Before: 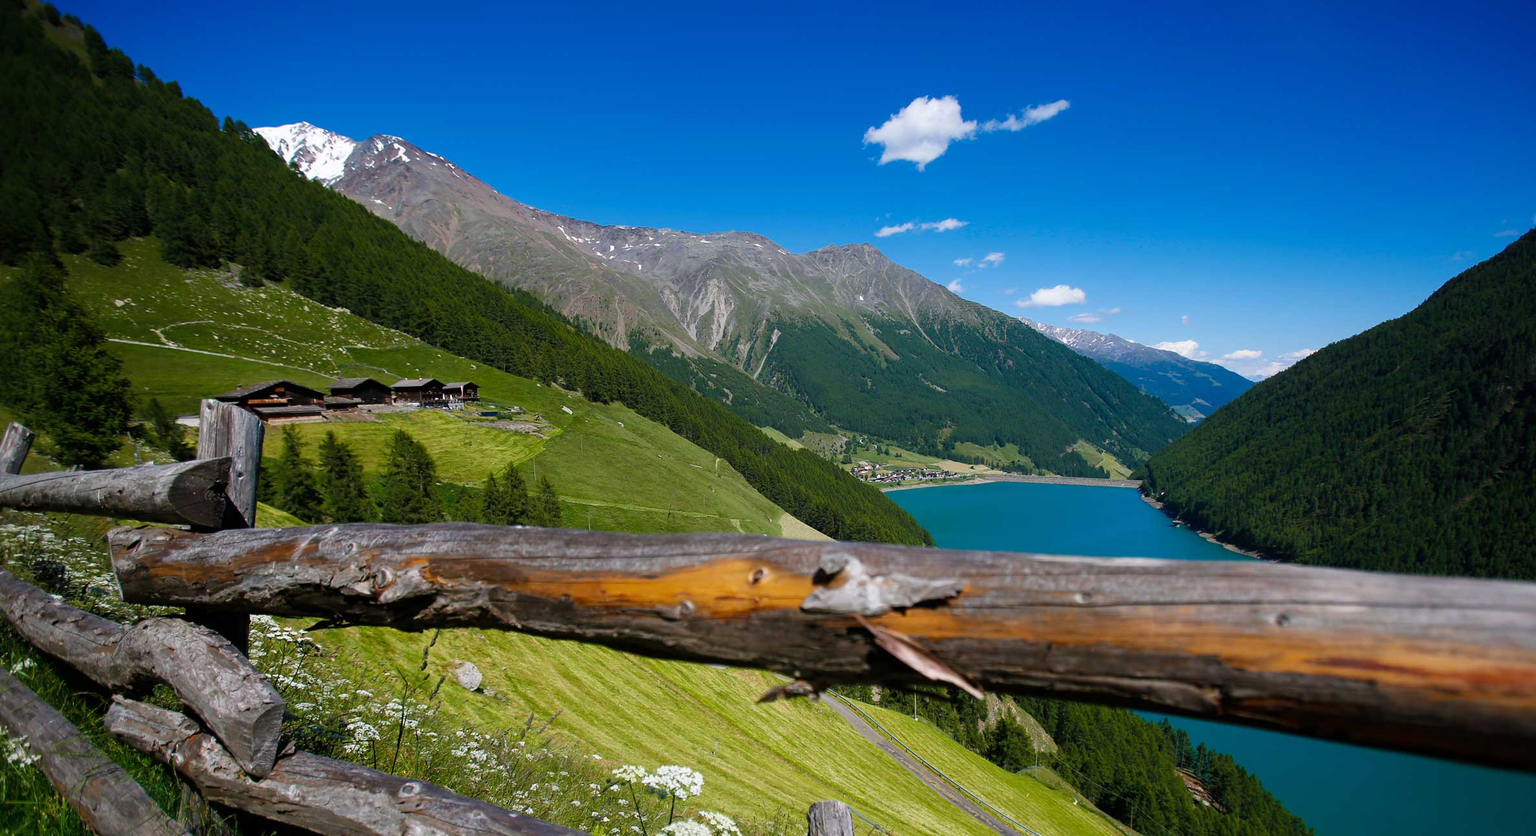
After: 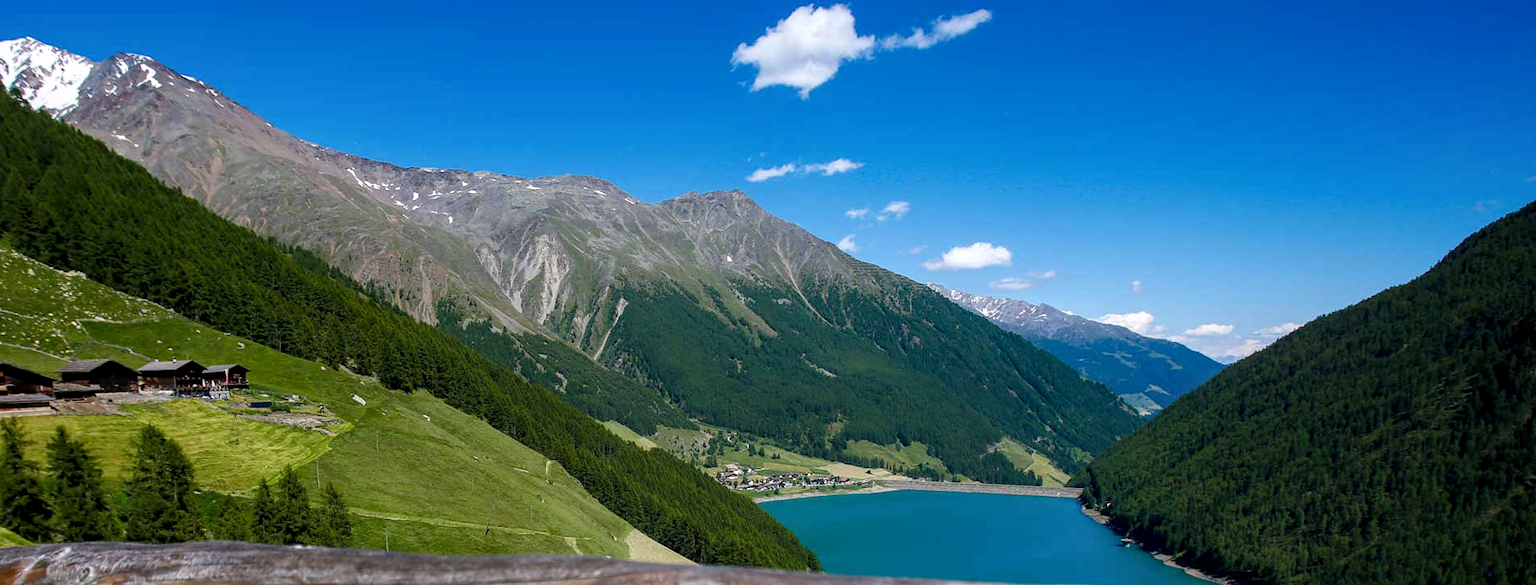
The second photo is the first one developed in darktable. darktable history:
local contrast: detail 130%
crop: left 18.38%, top 11.092%, right 2.134%, bottom 33.217%
exposure: black level correction 0.001, exposure 0.014 EV, compensate highlight preservation false
